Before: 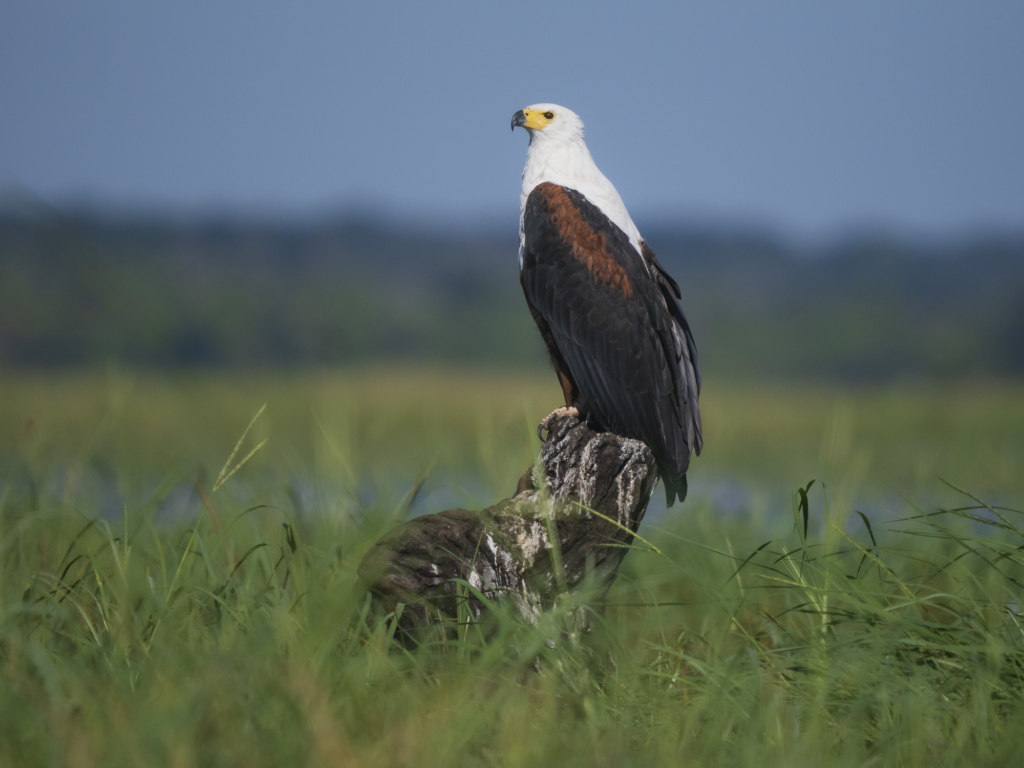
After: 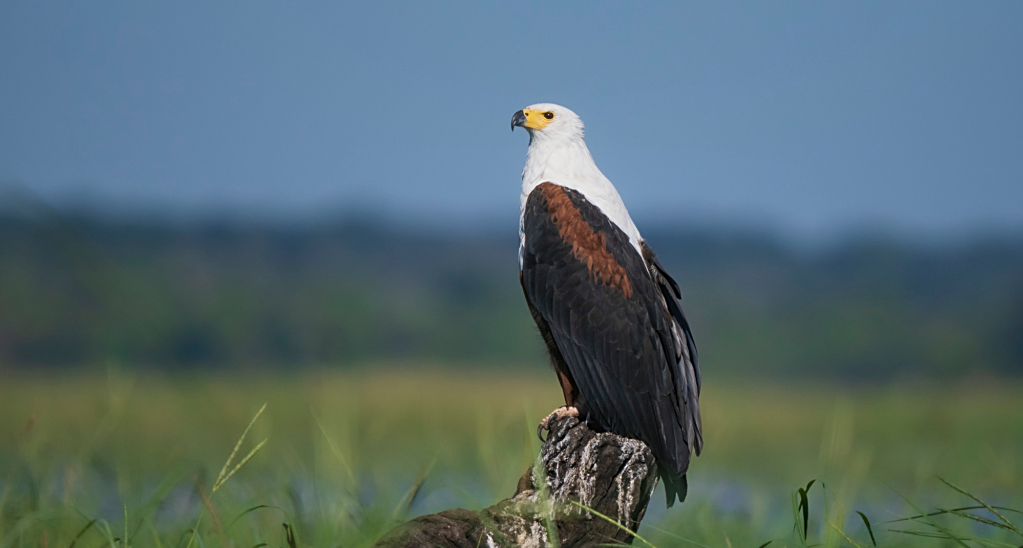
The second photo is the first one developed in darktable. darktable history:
sharpen: on, module defaults
crop: bottom 28.576%
exposure: compensate highlight preservation false
shadows and highlights: shadows 25, highlights -48, soften with gaussian
